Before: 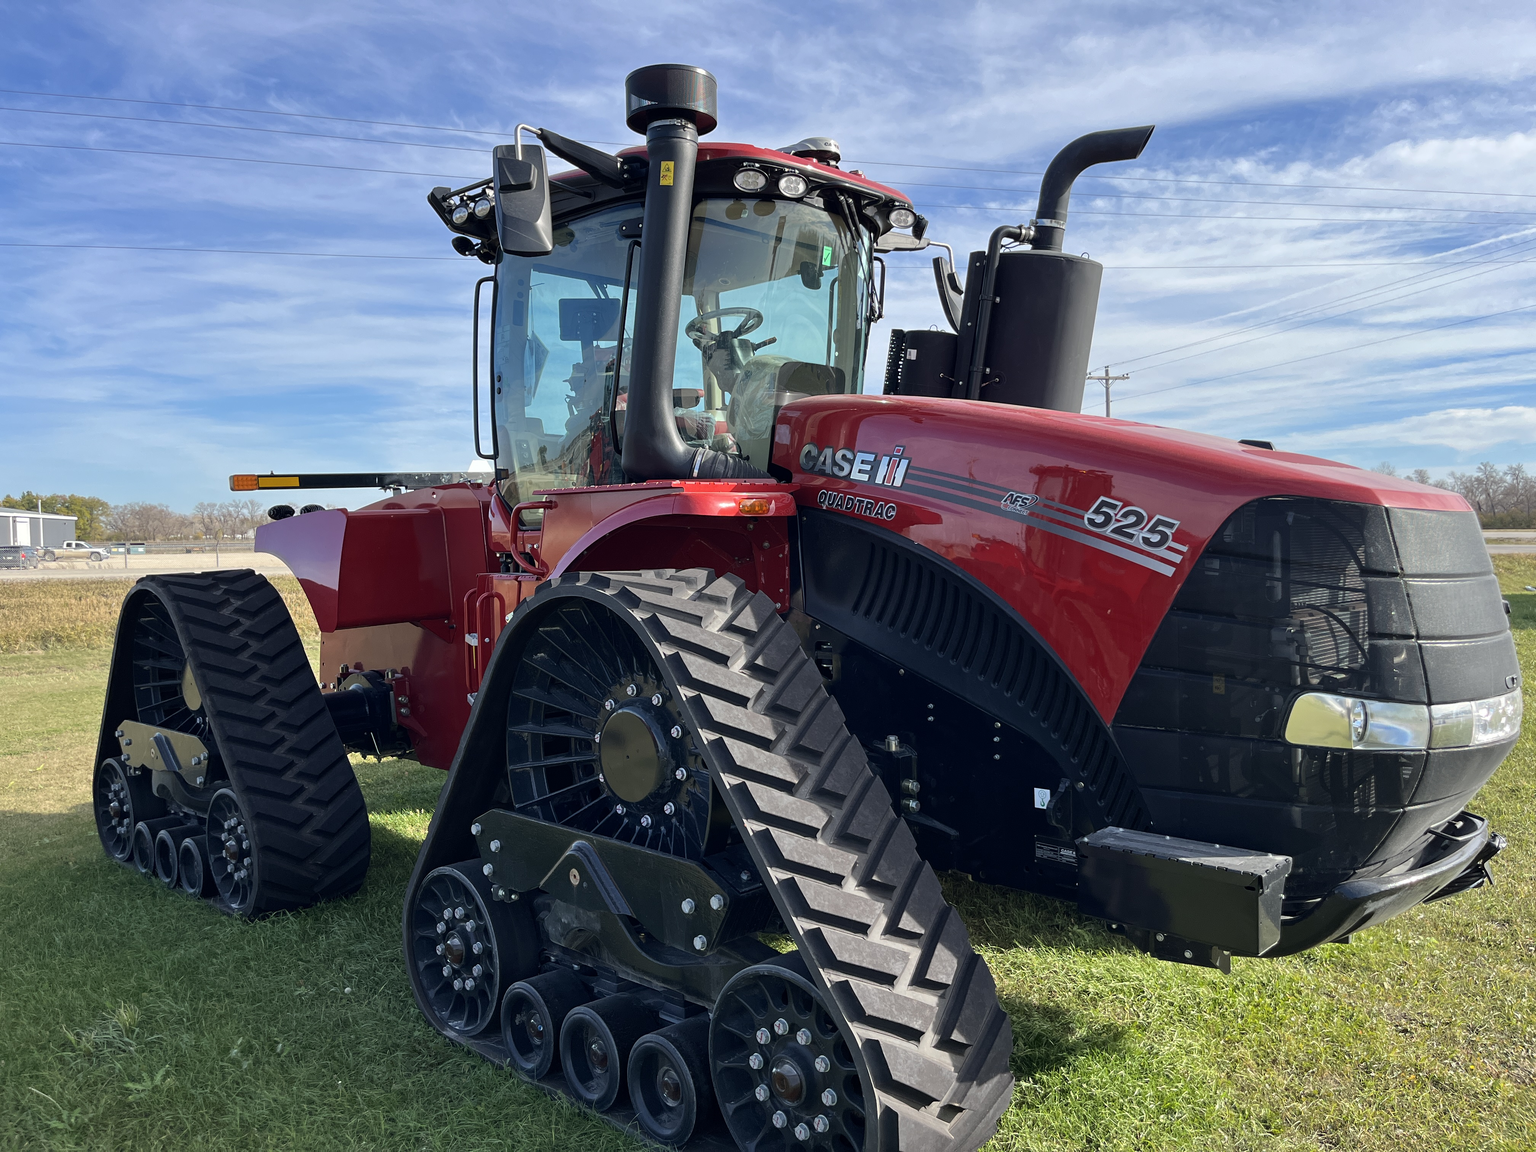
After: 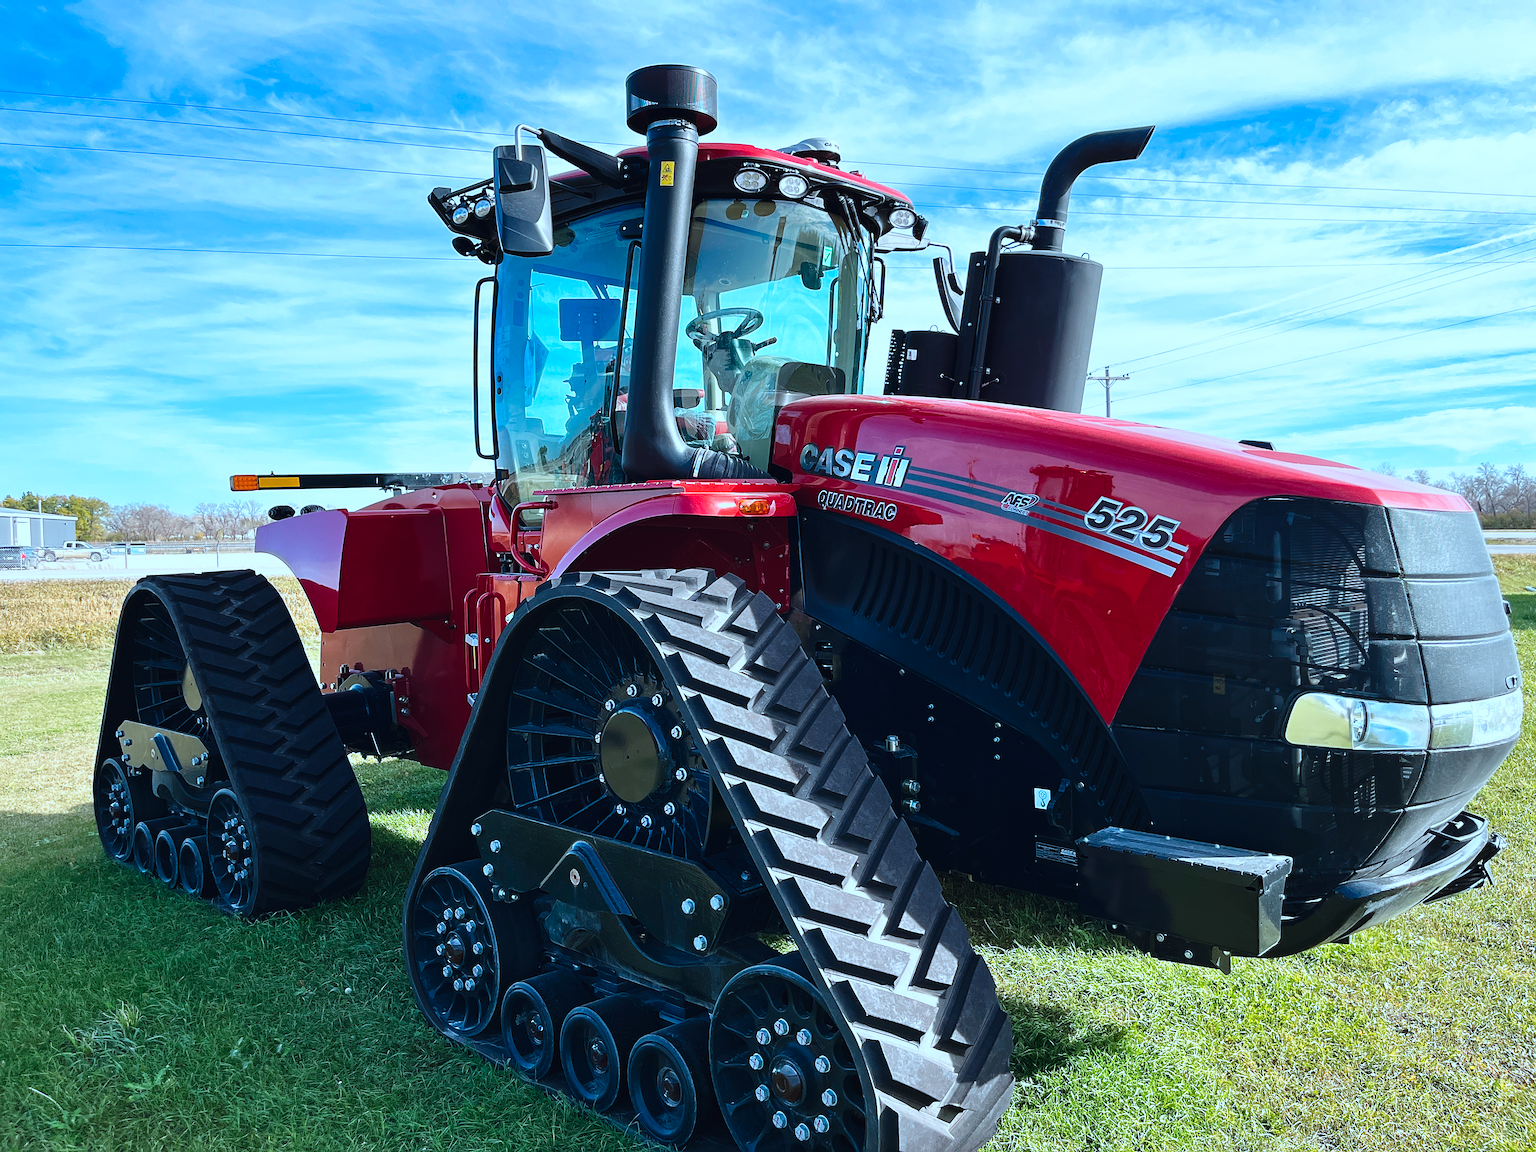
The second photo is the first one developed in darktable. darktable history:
tone curve: curves: ch0 [(0, 0.018) (0.162, 0.128) (0.434, 0.478) (0.667, 0.785) (0.819, 0.943) (1, 0.991)]; ch1 [(0, 0) (0.402, 0.36) (0.476, 0.449) (0.506, 0.505) (0.523, 0.518) (0.582, 0.586) (0.641, 0.668) (0.7, 0.741) (1, 1)]; ch2 [(0, 0) (0.416, 0.403) (0.483, 0.472) (0.503, 0.505) (0.521, 0.519) (0.547, 0.561) (0.597, 0.643) (0.699, 0.759) (0.997, 0.858)], preserve colors none
sharpen: on, module defaults
color correction: highlights a* -8.98, highlights b* -23.85
color balance rgb: linear chroma grading › shadows 31.719%, linear chroma grading › global chroma -1.6%, linear chroma grading › mid-tones 3.885%, perceptual saturation grading › global saturation 0.316%, global vibrance 3.483%
